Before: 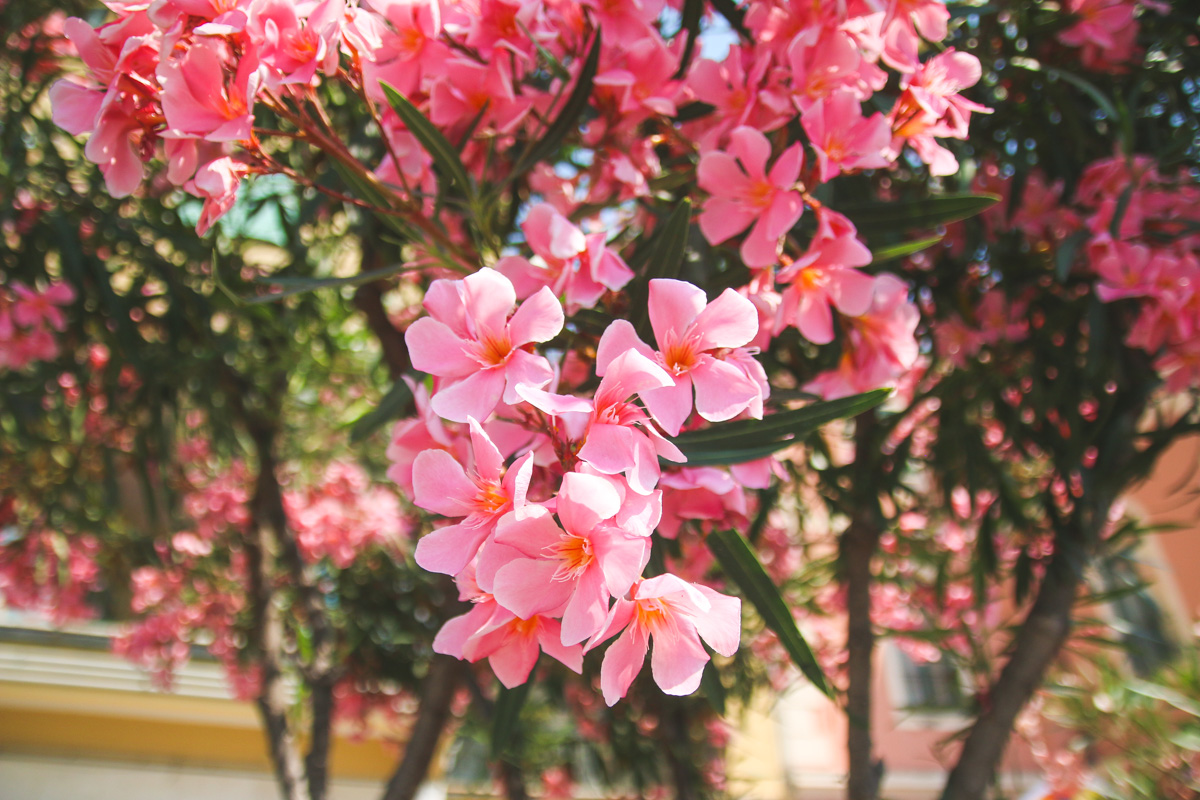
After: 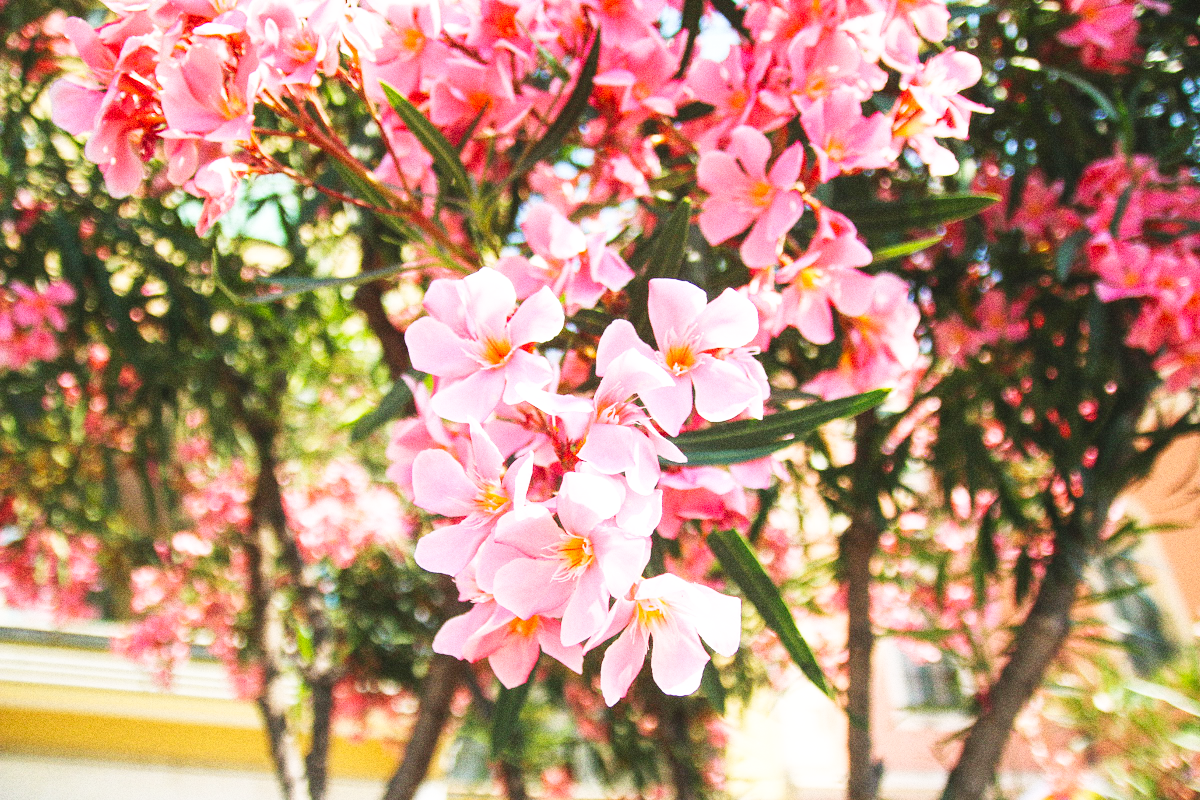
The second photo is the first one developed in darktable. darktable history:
grain: coarseness 0.09 ISO, strength 40%
base curve: curves: ch0 [(0, 0.003) (0.001, 0.002) (0.006, 0.004) (0.02, 0.022) (0.048, 0.086) (0.094, 0.234) (0.162, 0.431) (0.258, 0.629) (0.385, 0.8) (0.548, 0.918) (0.751, 0.988) (1, 1)], preserve colors none
